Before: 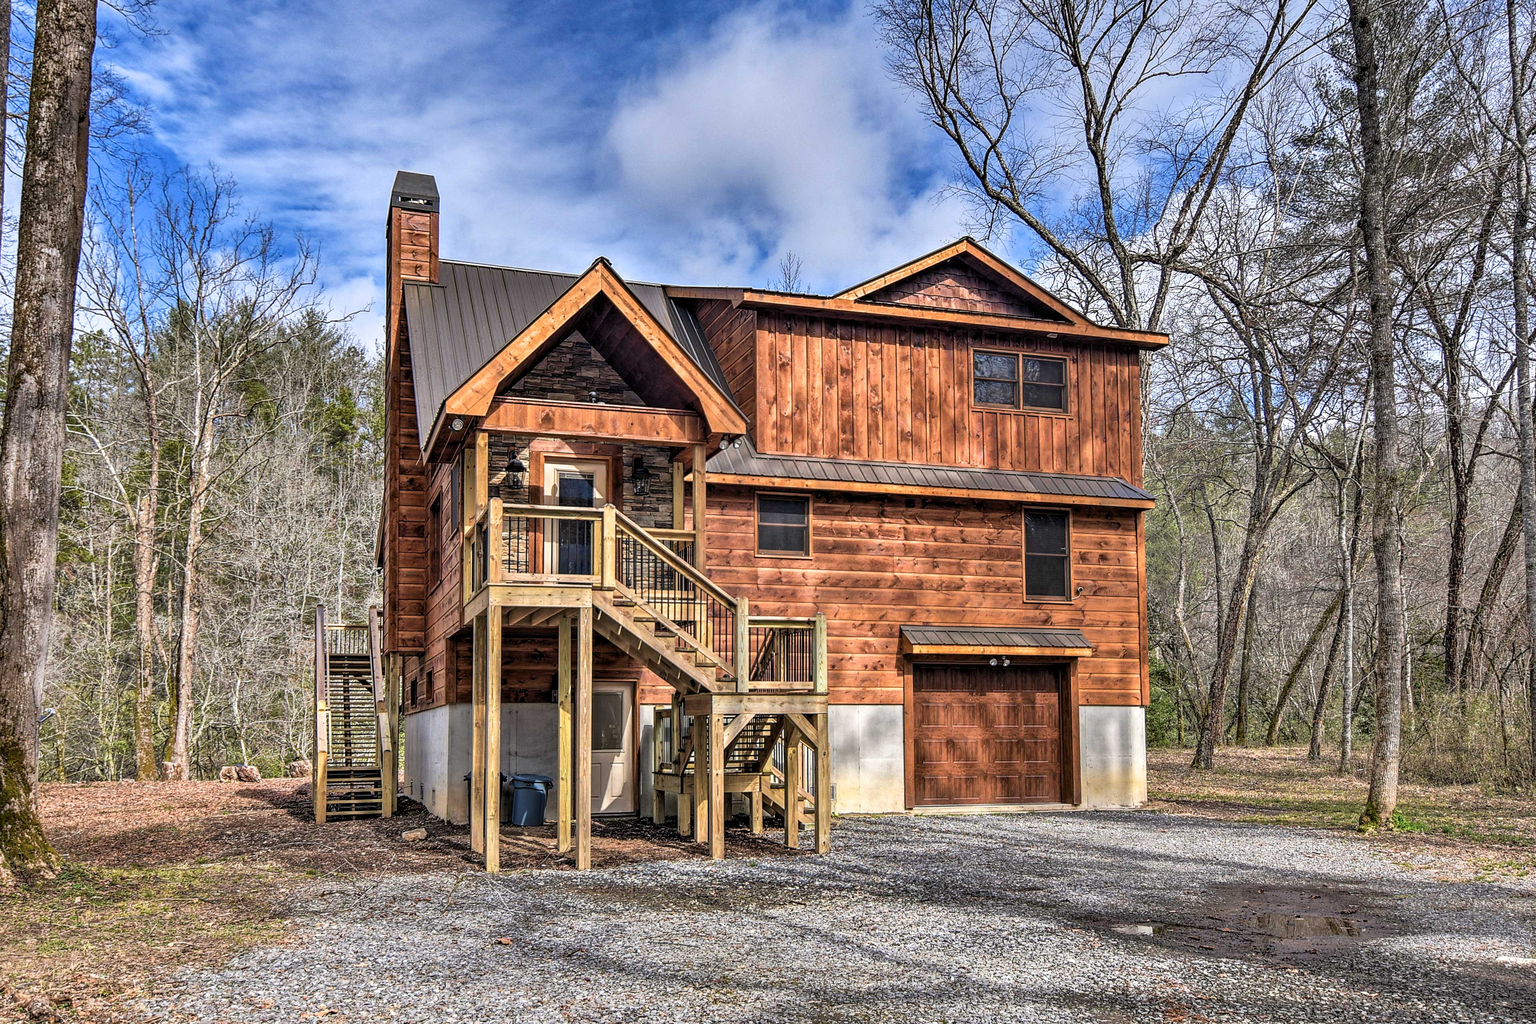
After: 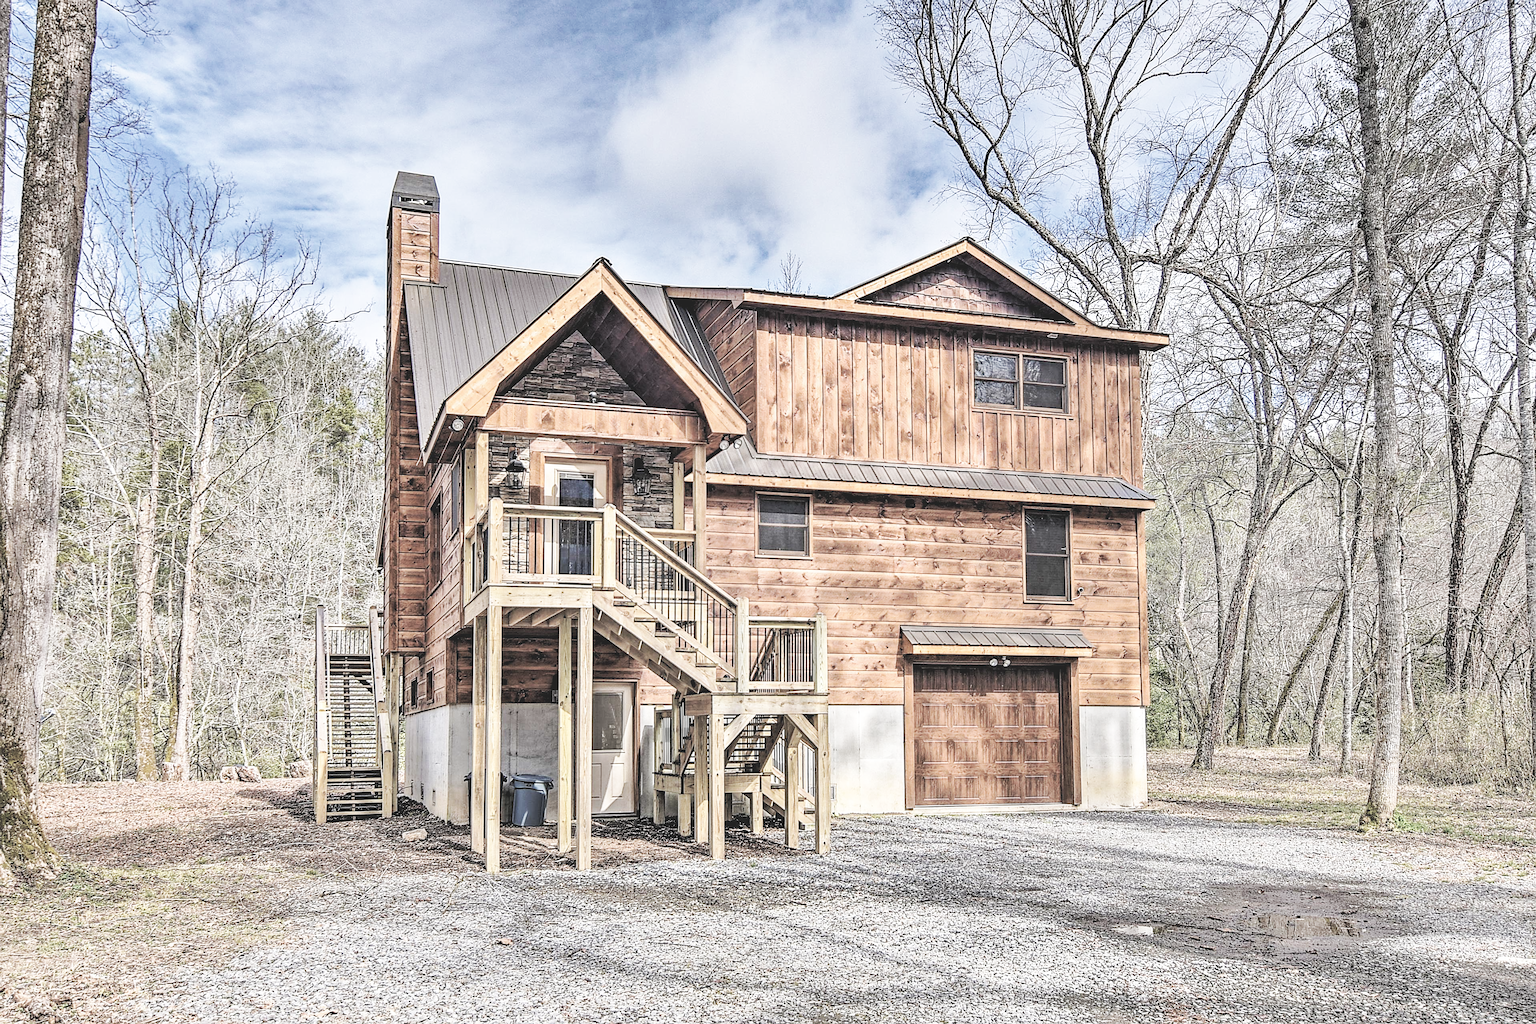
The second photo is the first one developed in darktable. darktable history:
base curve: curves: ch0 [(0, 0.007) (0.028, 0.063) (0.121, 0.311) (0.46, 0.743) (0.859, 0.957) (1, 1)], preserve colors none
sharpen: on, module defaults
contrast brightness saturation: brightness 0.184, saturation -0.512
haze removal: compatibility mode true, adaptive false
